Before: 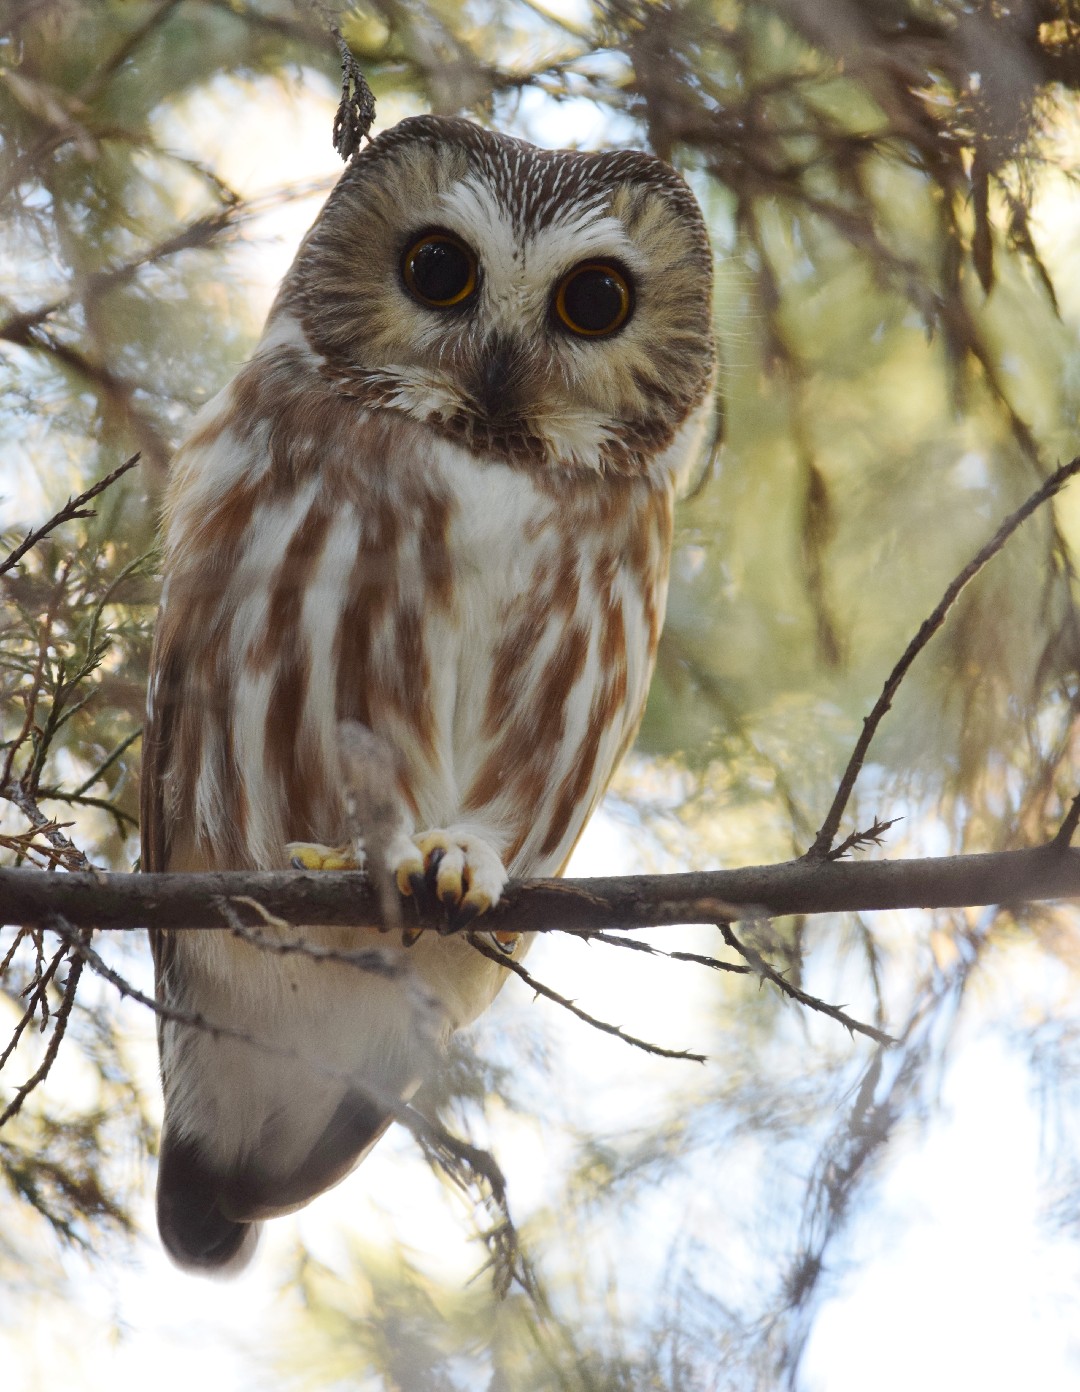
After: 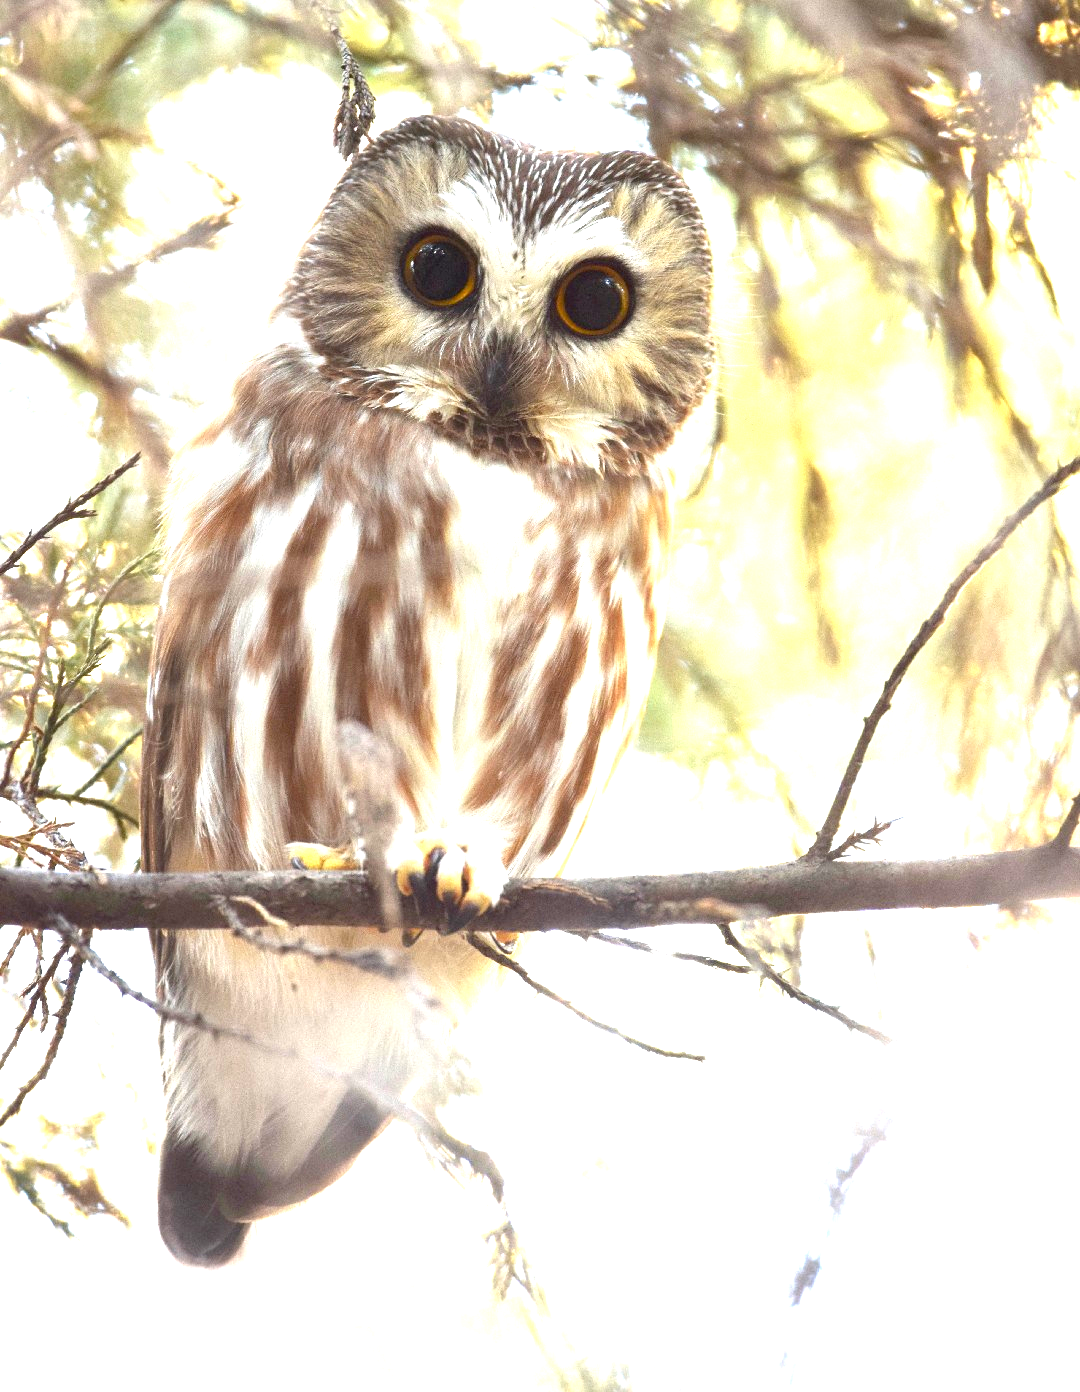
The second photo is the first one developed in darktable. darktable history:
exposure: black level correction 0.002, exposure 1.996 EV, compensate highlight preservation false
